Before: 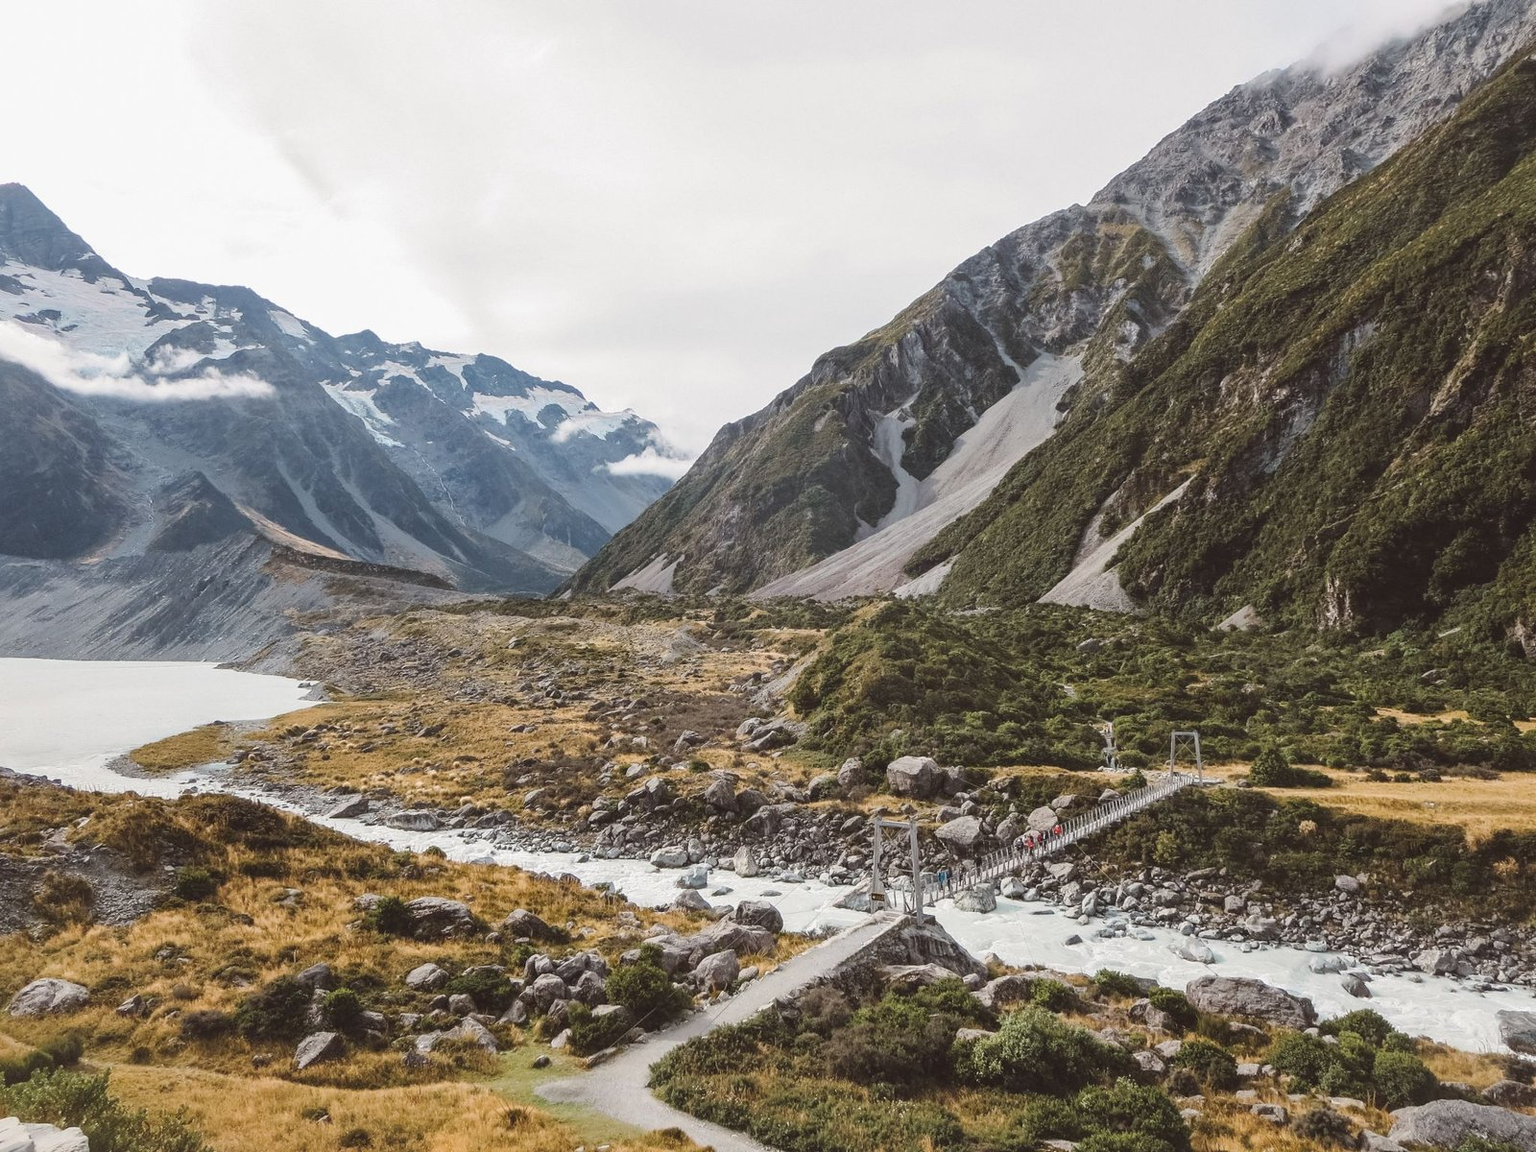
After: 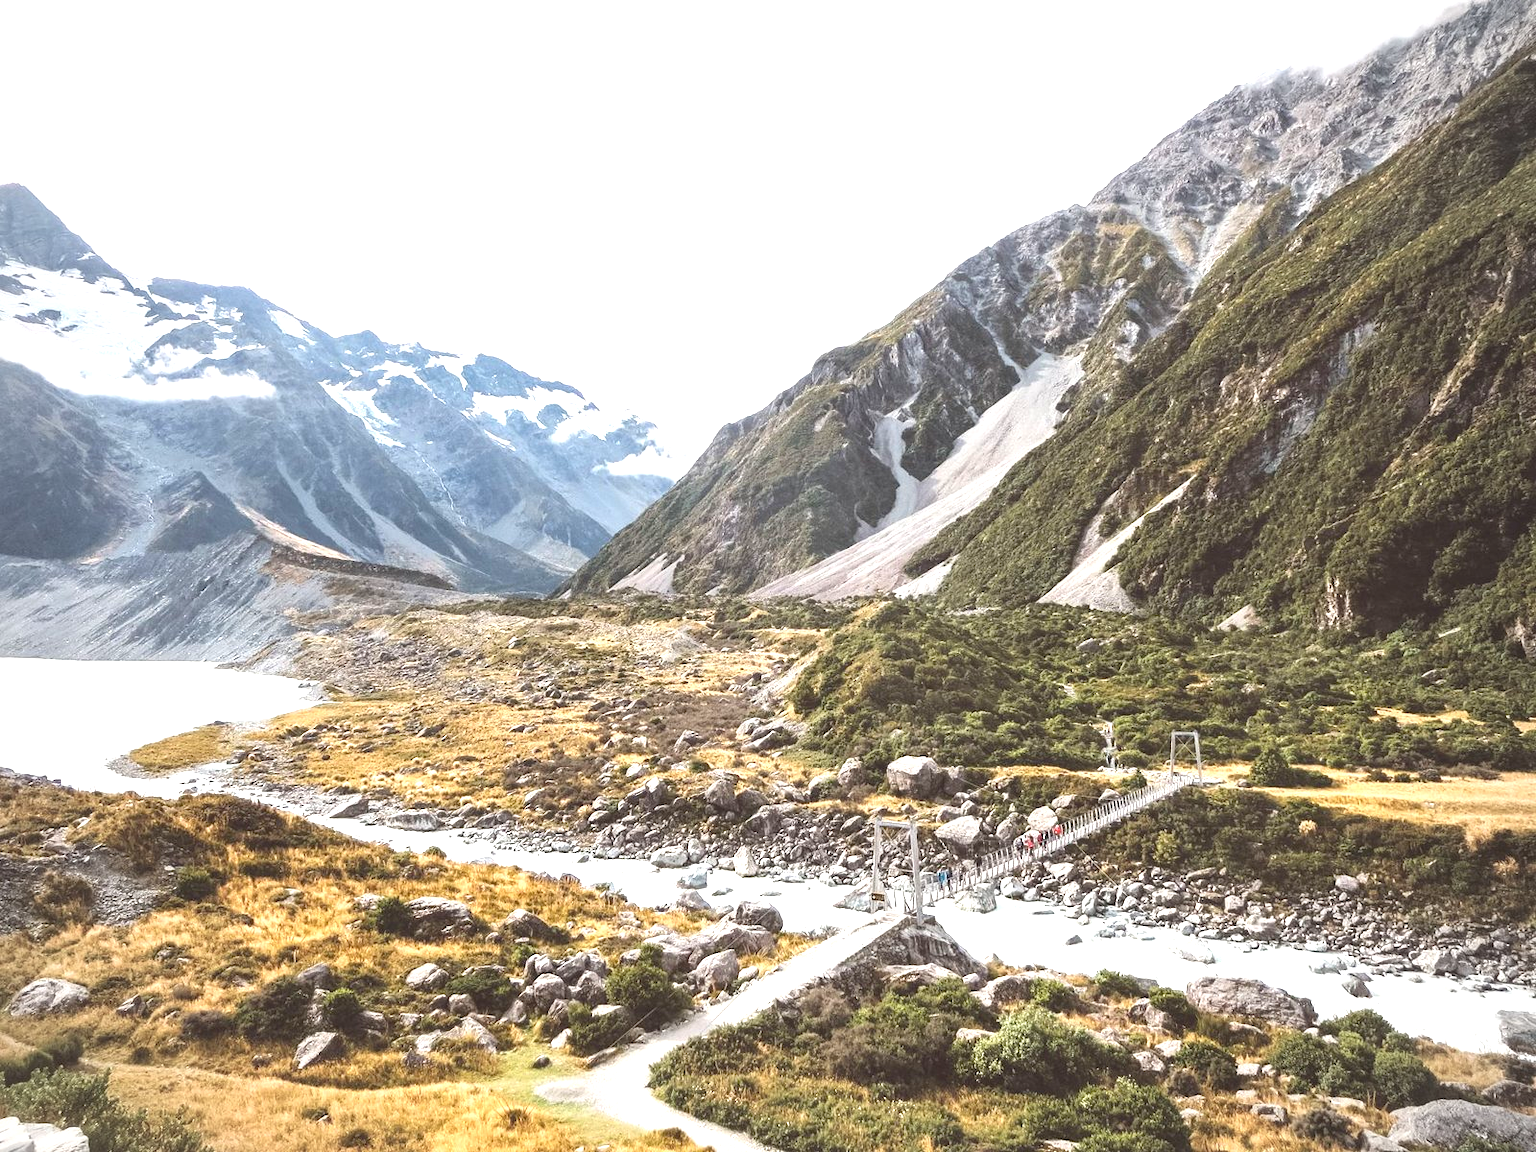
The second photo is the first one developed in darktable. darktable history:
vignetting: fall-off radius 63.6%
exposure: exposure 1.223 EV, compensate highlight preservation false
